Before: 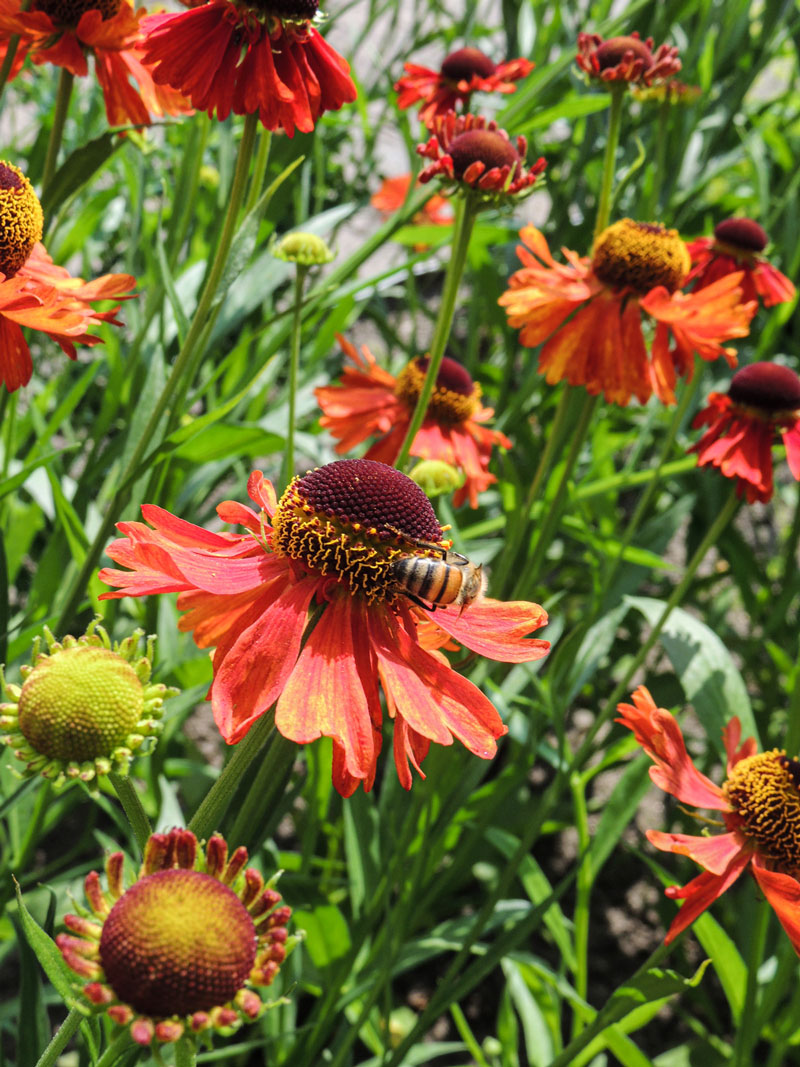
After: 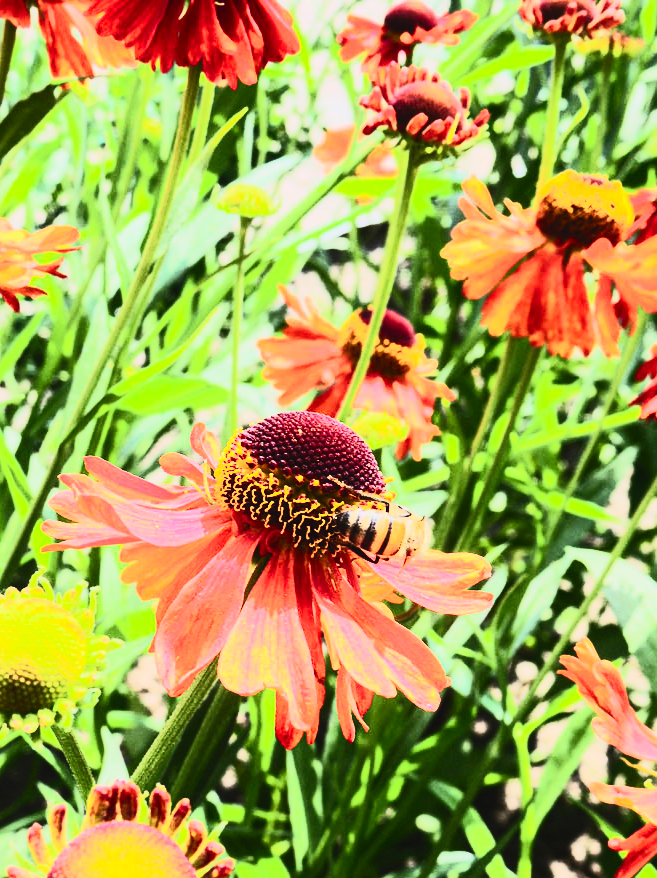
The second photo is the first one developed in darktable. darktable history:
tone curve: curves: ch0 [(0, 0.026) (0.181, 0.223) (0.405, 0.46) (0.456, 0.528) (0.634, 0.728) (0.877, 0.89) (0.984, 0.935)]; ch1 [(0, 0) (0.443, 0.43) (0.492, 0.488) (0.566, 0.579) (0.595, 0.625) (0.65, 0.657) (0.696, 0.725) (1, 1)]; ch2 [(0, 0) (0.33, 0.301) (0.421, 0.443) (0.447, 0.489) (0.495, 0.494) (0.537, 0.57) (0.586, 0.591) (0.663, 0.686) (1, 1)], color space Lab, linked channels, preserve colors none
crop and rotate: left 7.228%, top 4.527%, right 10.603%, bottom 13.156%
tone equalizer: -8 EV -1.09 EV, -7 EV -1.05 EV, -6 EV -0.886 EV, -5 EV -0.583 EV, -3 EV 0.601 EV, -2 EV 0.863 EV, -1 EV 0.997 EV, +0 EV 1.07 EV, mask exposure compensation -0.498 EV
contrast brightness saturation: contrast 0.631, brightness 0.345, saturation 0.14
